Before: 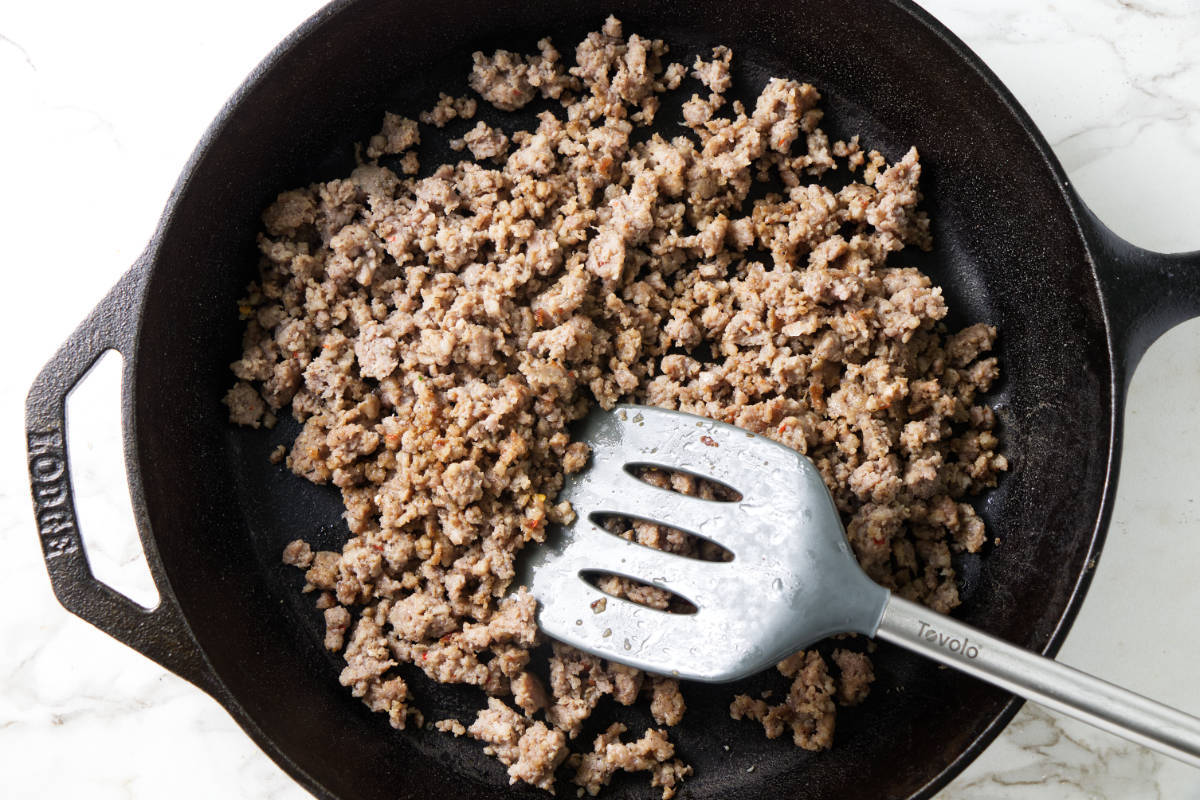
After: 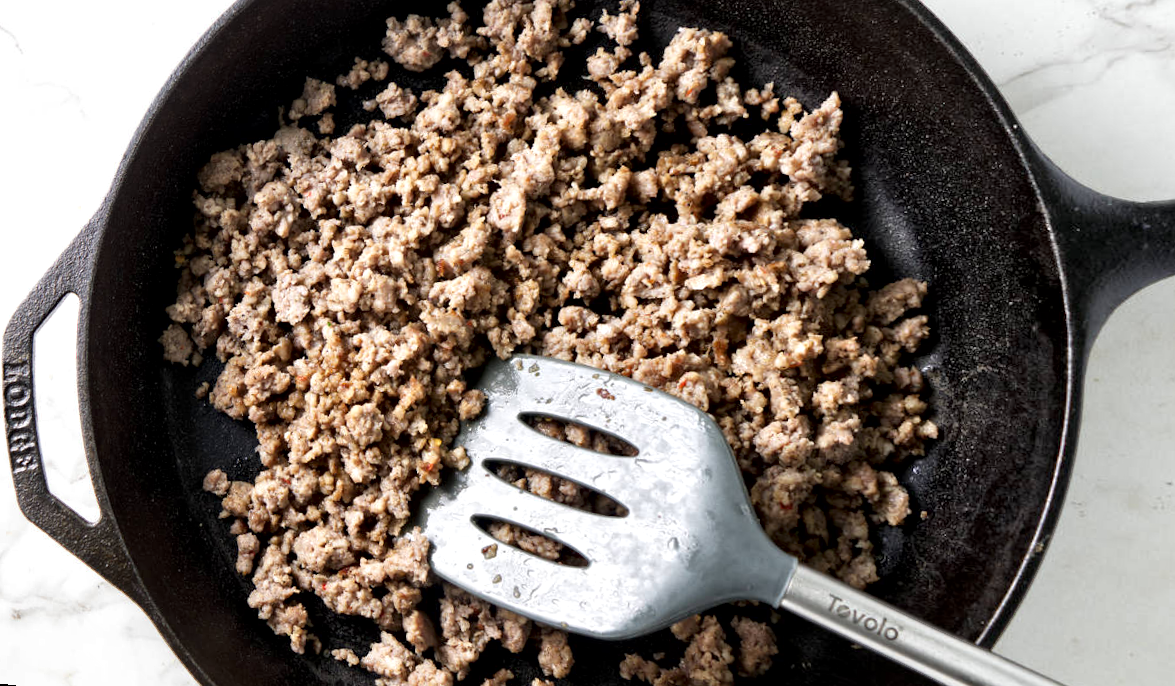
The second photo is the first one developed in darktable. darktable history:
local contrast: mode bilateral grid, contrast 20, coarseness 50, detail 120%, midtone range 0.2
contrast equalizer: y [[0.531, 0.548, 0.559, 0.557, 0.544, 0.527], [0.5 ×6], [0.5 ×6], [0 ×6], [0 ×6]]
rotate and perspective: rotation 1.69°, lens shift (vertical) -0.023, lens shift (horizontal) -0.291, crop left 0.025, crop right 0.988, crop top 0.092, crop bottom 0.842
